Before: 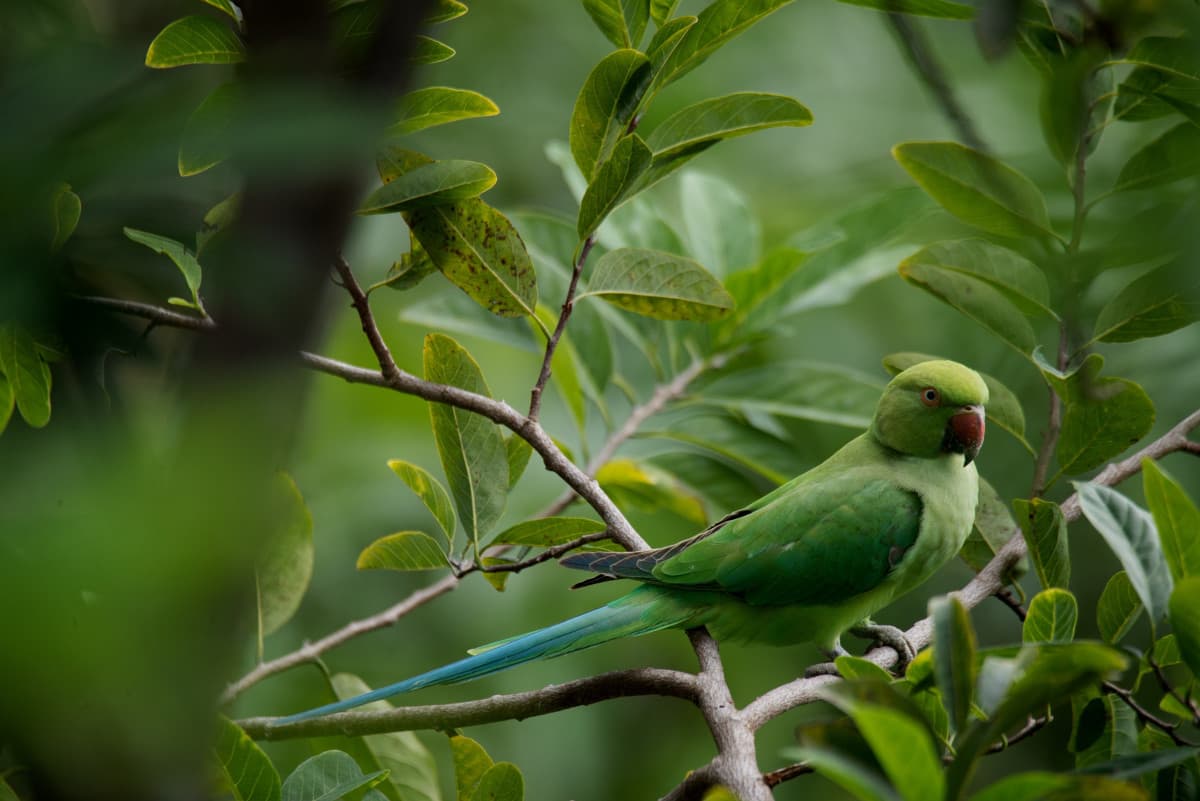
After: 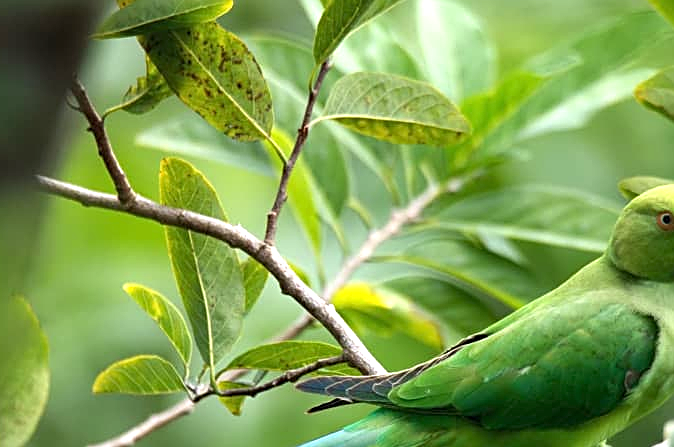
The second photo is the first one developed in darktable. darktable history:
exposure: black level correction 0, exposure 1.2 EV, compensate exposure bias true, compensate highlight preservation false
sharpen: on, module defaults
crop and rotate: left 22.037%, top 22.039%, right 21.766%, bottom 22.151%
